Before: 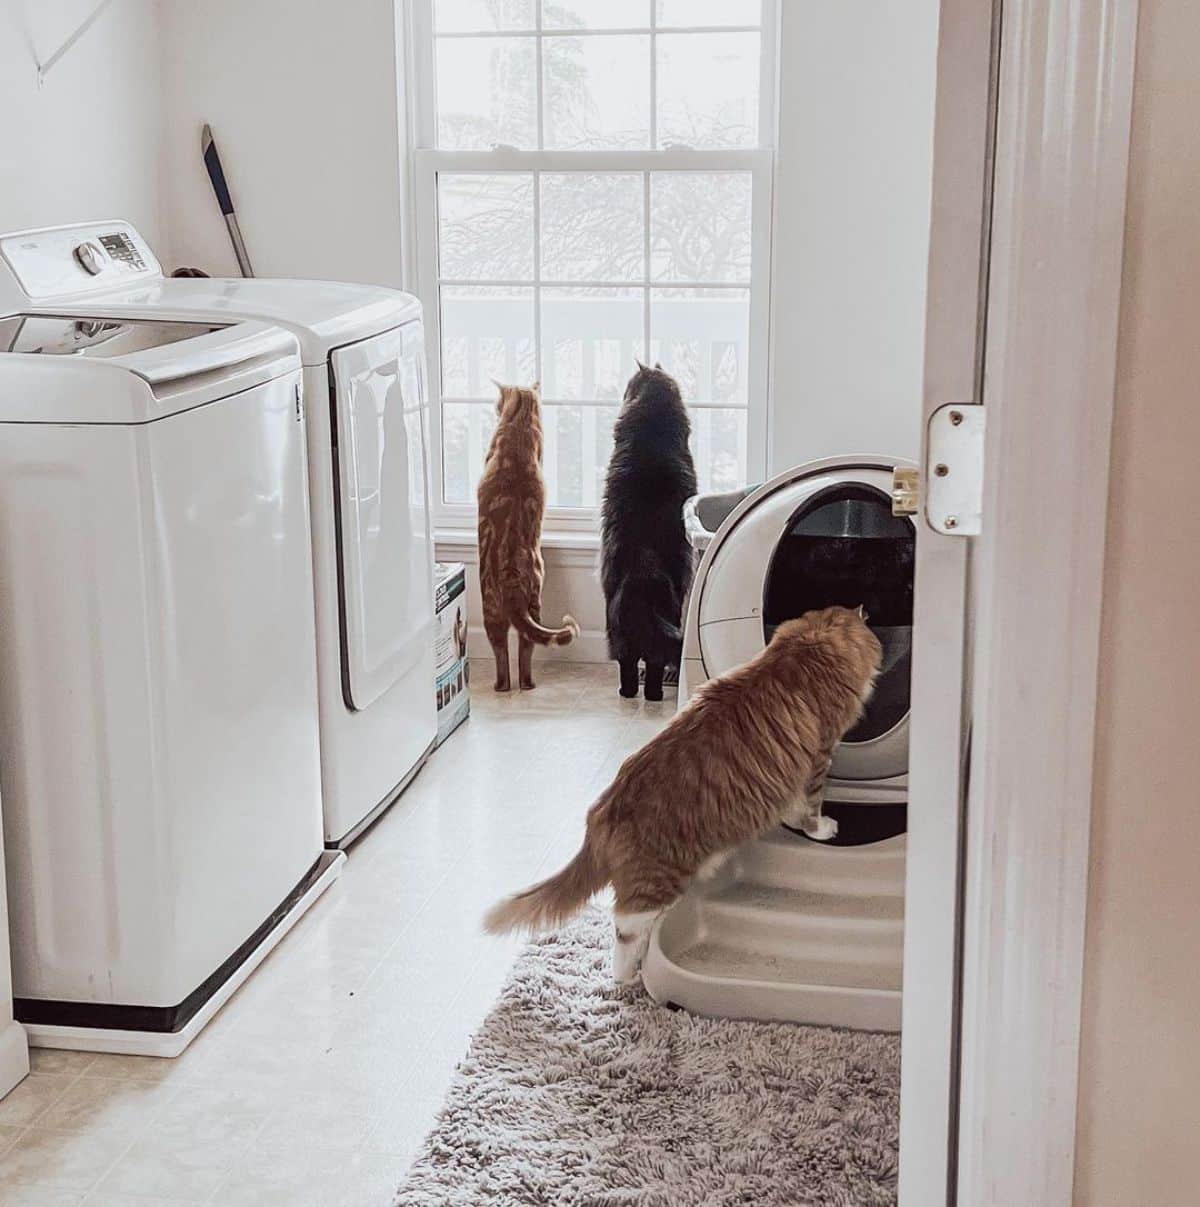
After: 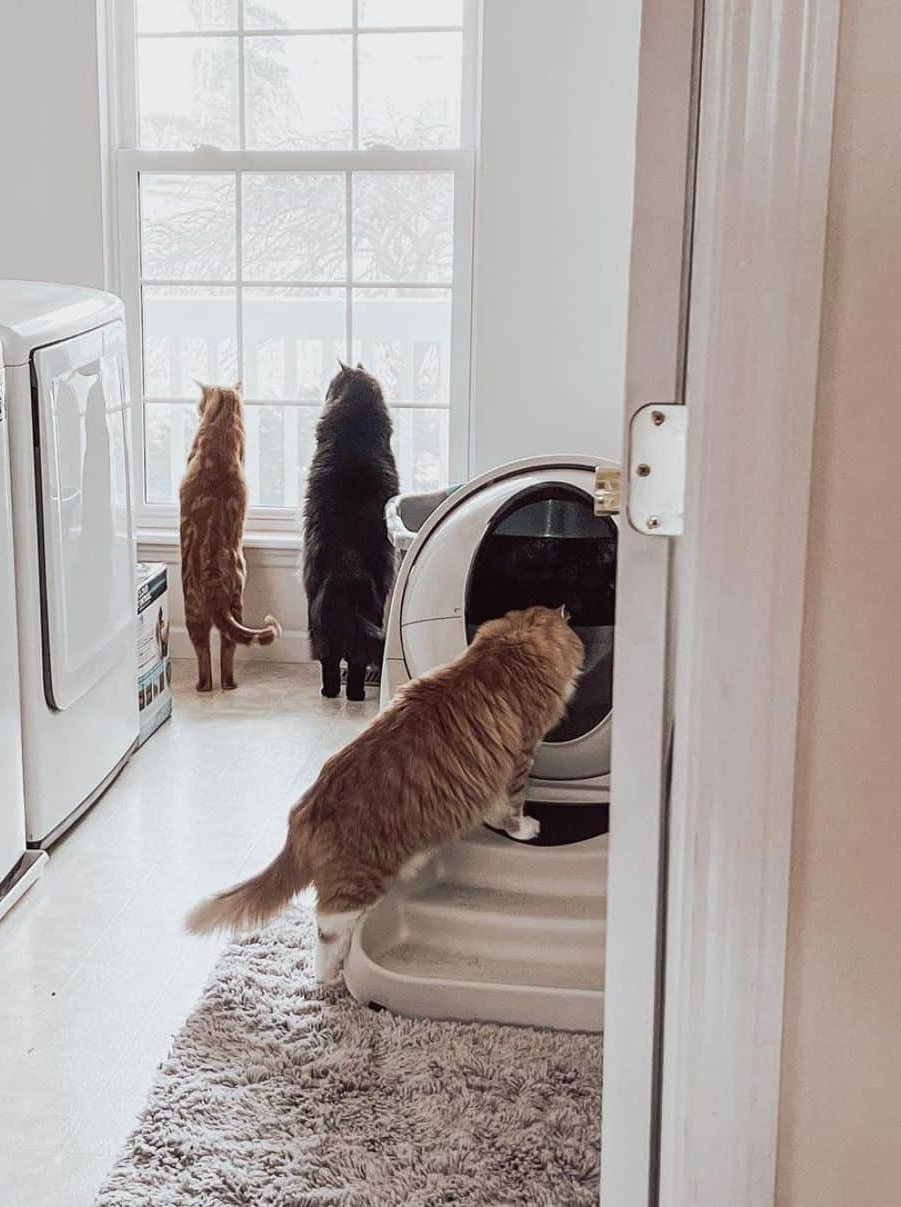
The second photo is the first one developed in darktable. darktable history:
crop and rotate: left 24.843%
